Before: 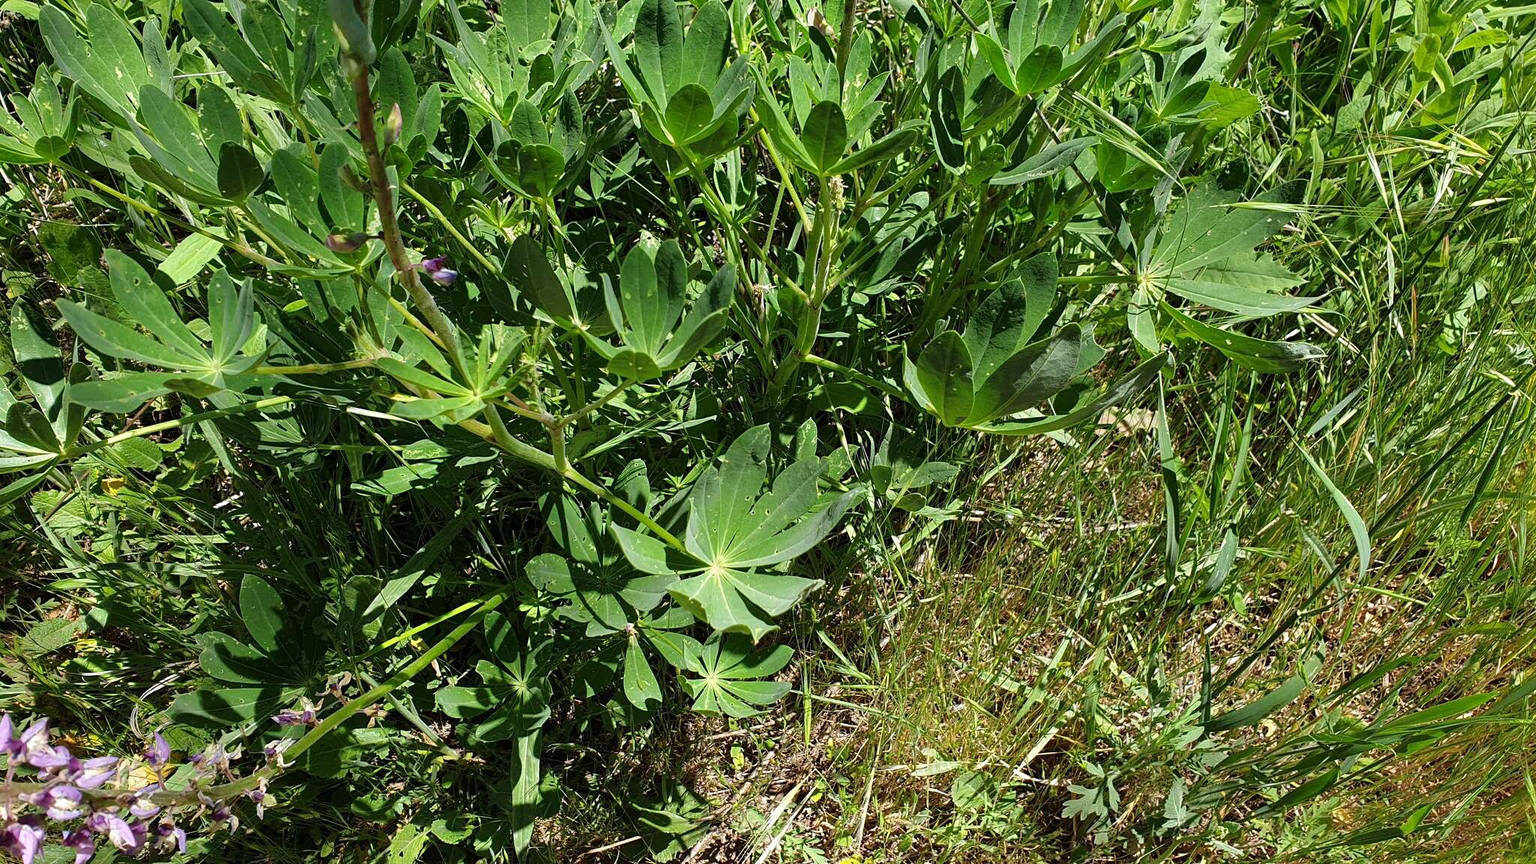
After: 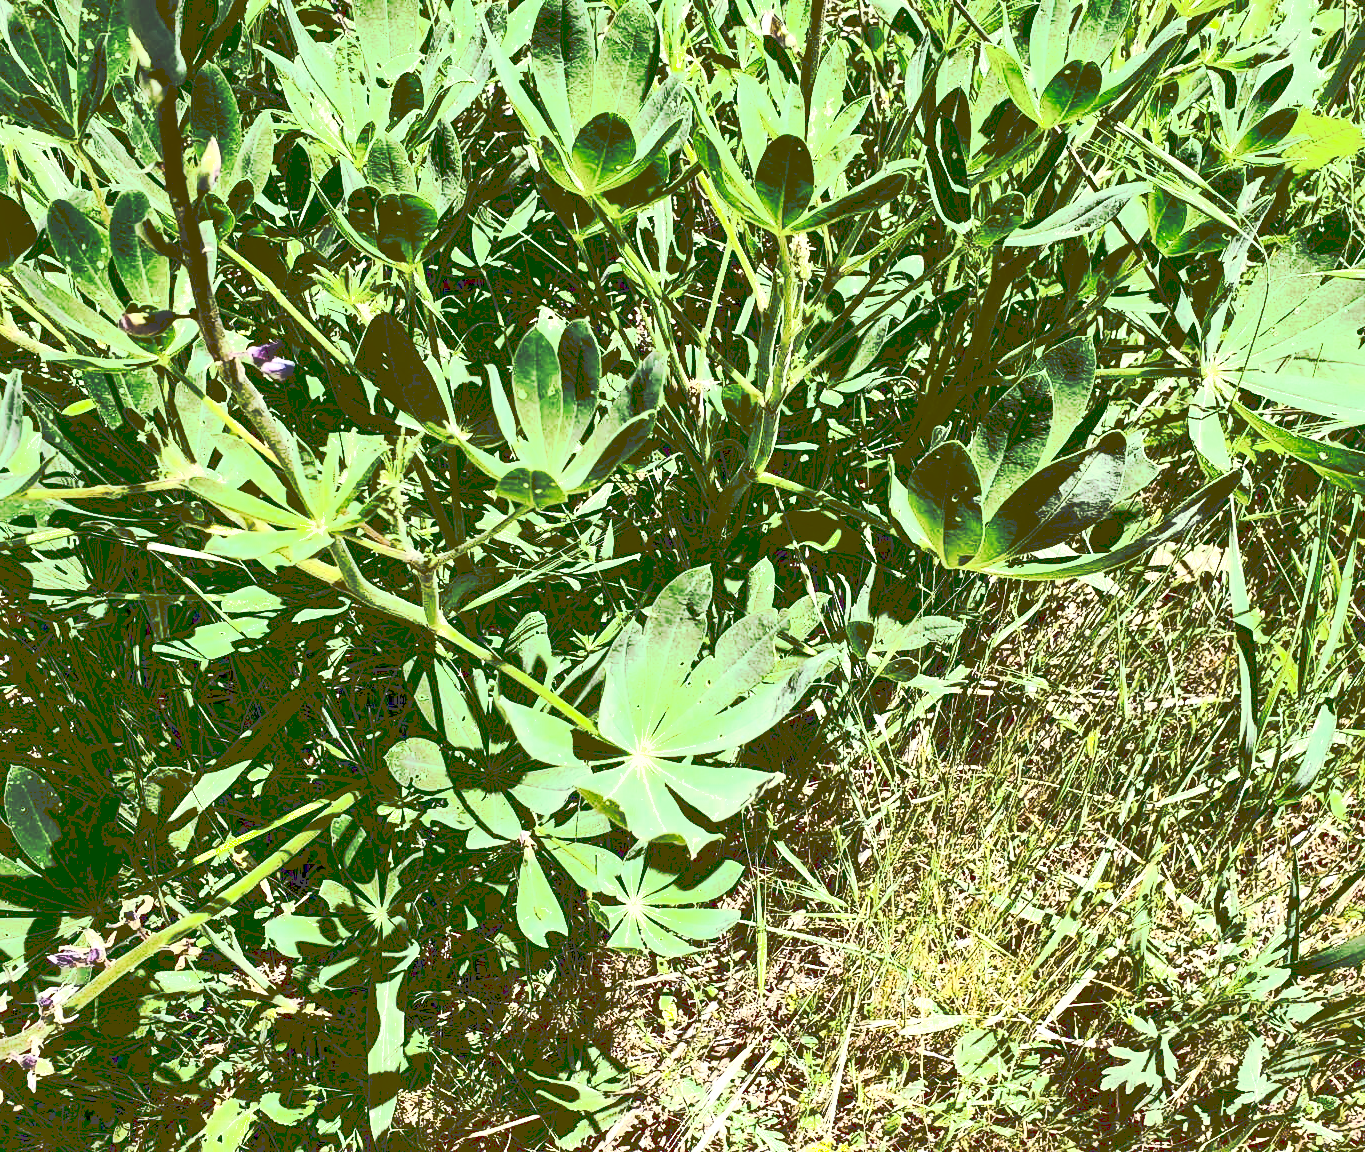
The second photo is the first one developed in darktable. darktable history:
crop: left 15.419%, right 17.914%
local contrast: mode bilateral grid, contrast 25, coarseness 60, detail 151%, midtone range 0.2
tone curve: curves: ch0 [(0, 0) (0.003, 0.231) (0.011, 0.231) (0.025, 0.231) (0.044, 0.231) (0.069, 0.235) (0.1, 0.24) (0.136, 0.246) (0.177, 0.256) (0.224, 0.279) (0.277, 0.313) (0.335, 0.354) (0.399, 0.428) (0.468, 0.514) (0.543, 0.61) (0.623, 0.728) (0.709, 0.808) (0.801, 0.873) (0.898, 0.909) (1, 1)], preserve colors none
contrast brightness saturation: contrast 0.93, brightness 0.2
exposure: black level correction 0.001, exposure 0.5 EV, compensate exposure bias true, compensate highlight preservation false
shadows and highlights: on, module defaults
